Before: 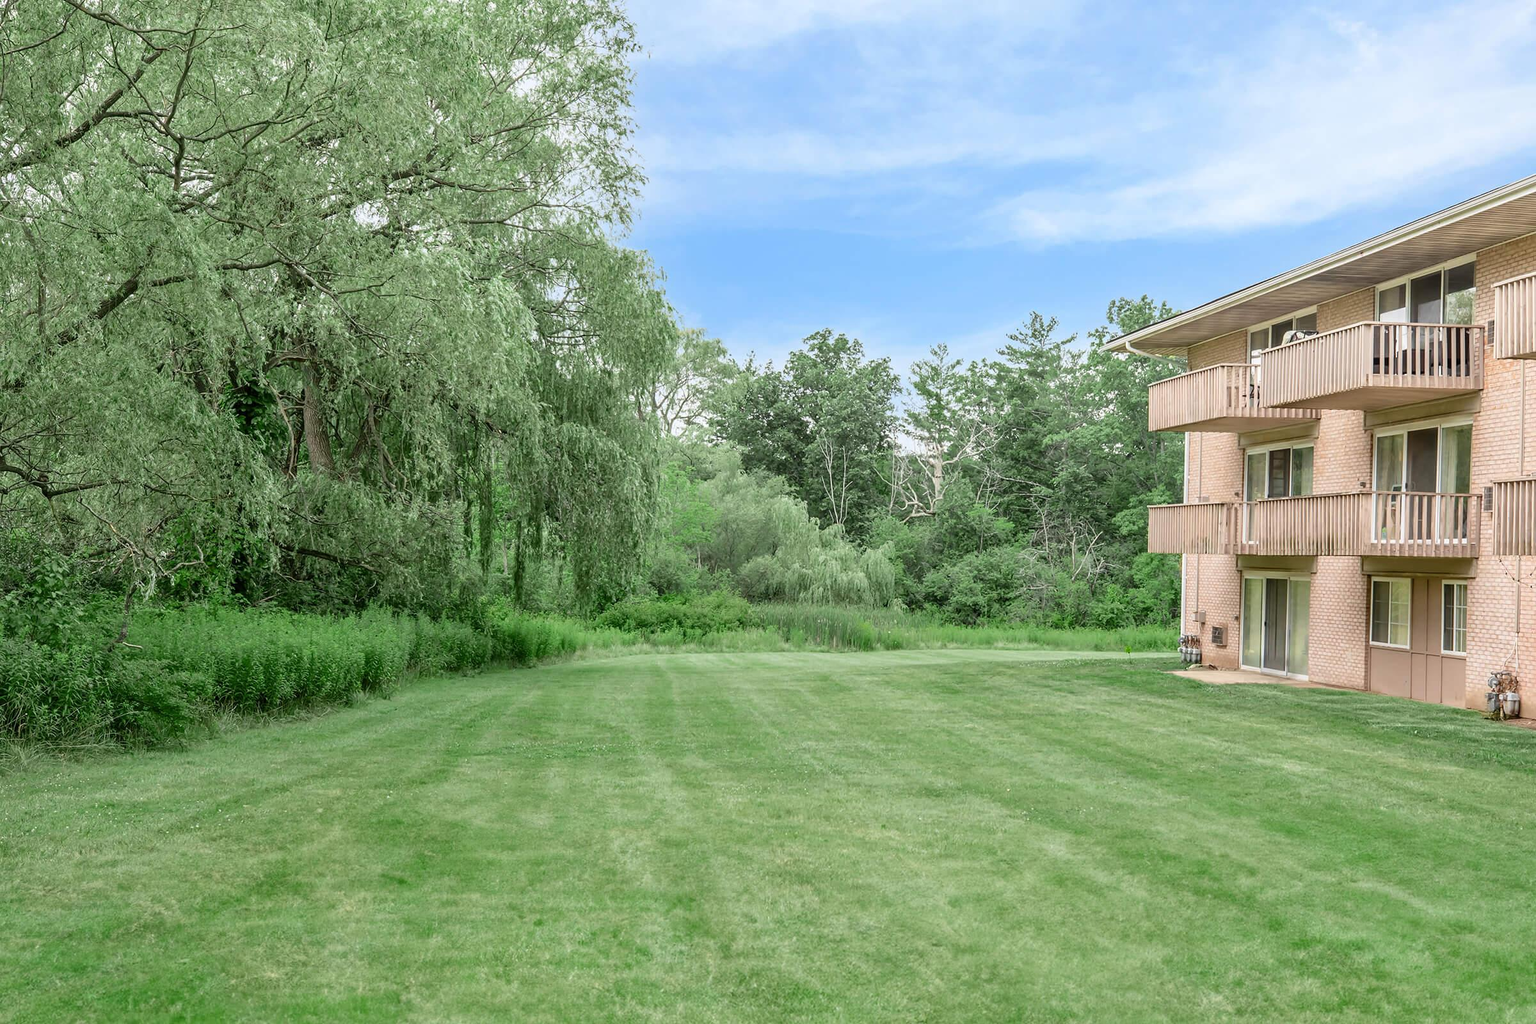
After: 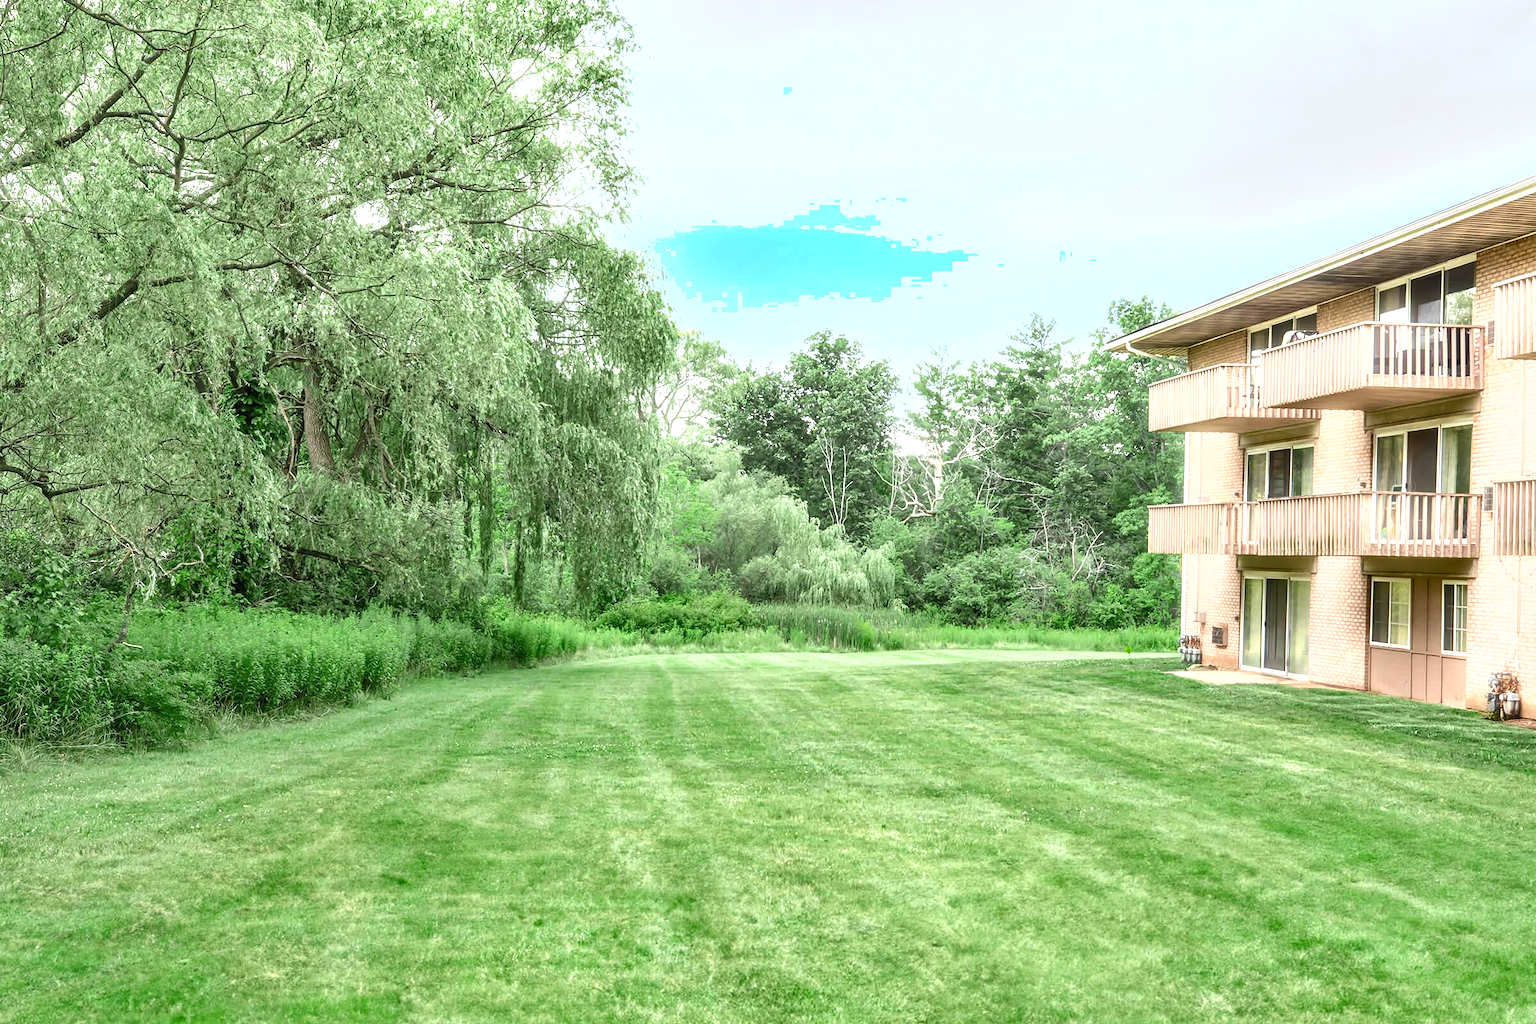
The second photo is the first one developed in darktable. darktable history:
shadows and highlights: soften with gaussian
exposure: black level correction 0, exposure 0.9 EV, compensate exposure bias true, compensate highlight preservation false
bloom: size 3%, threshold 100%, strength 0%
